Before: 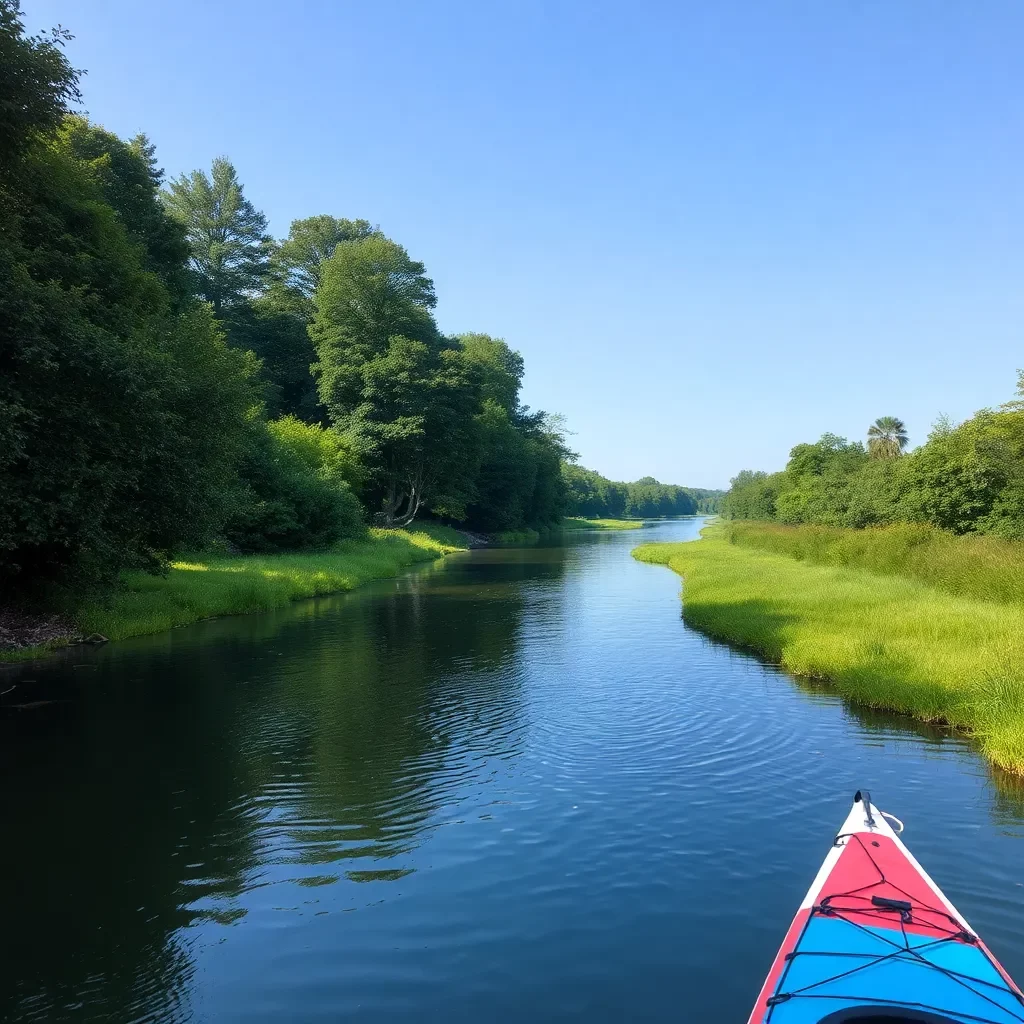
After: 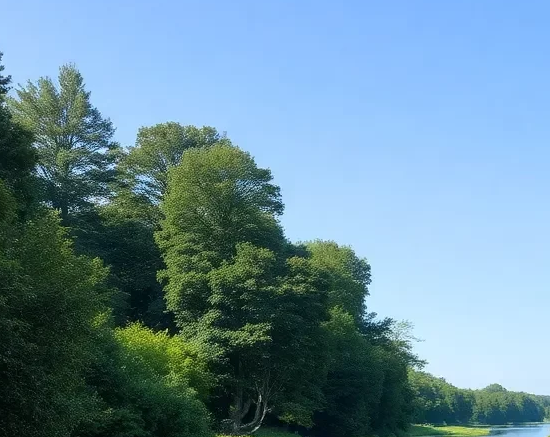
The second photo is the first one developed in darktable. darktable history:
crop: left 14.983%, top 9.146%, right 31.222%, bottom 48.093%
